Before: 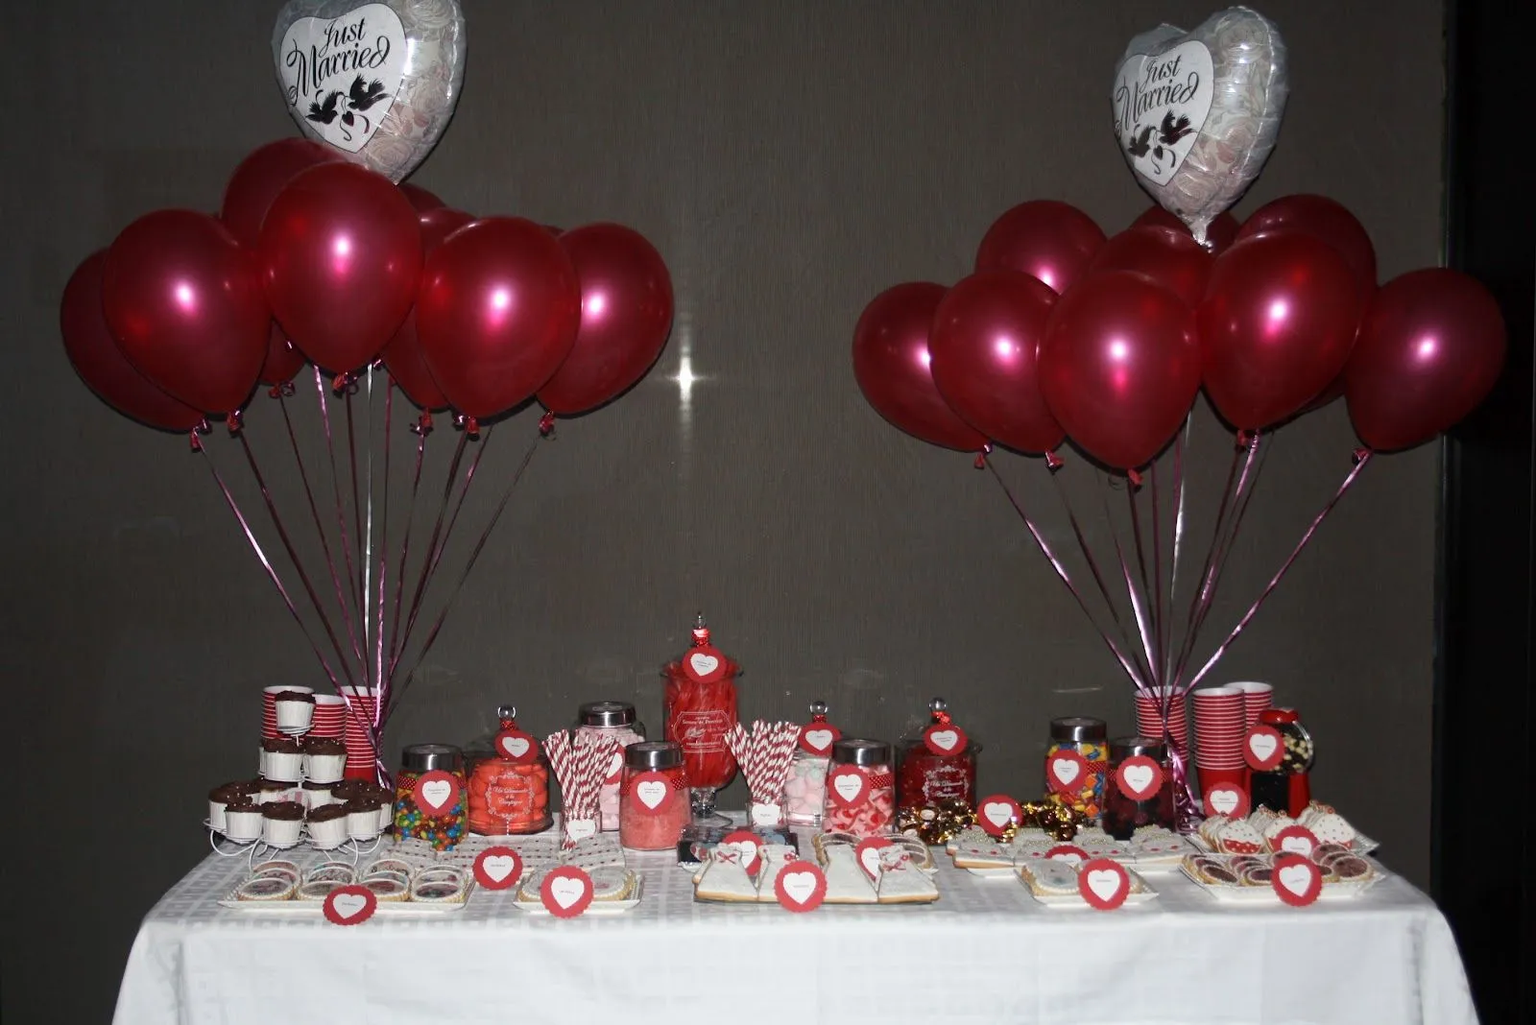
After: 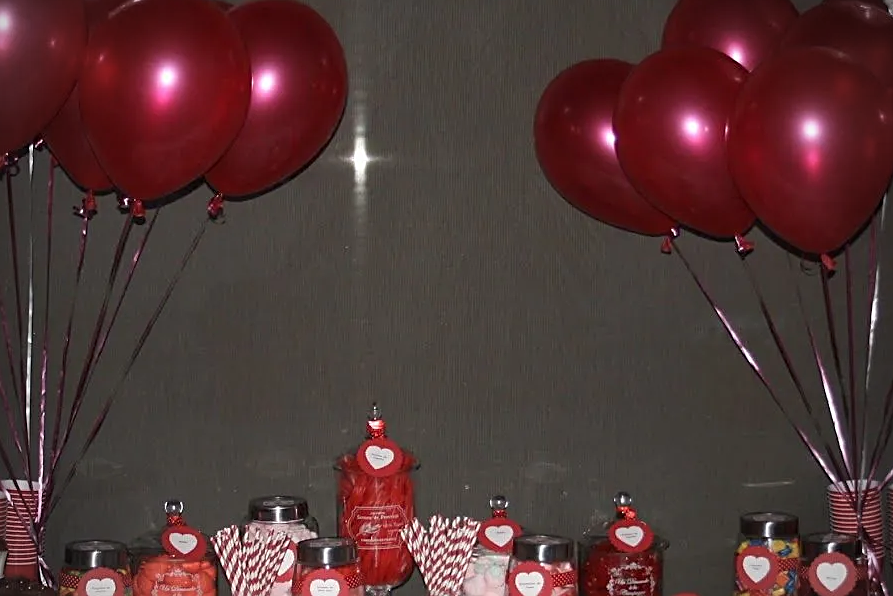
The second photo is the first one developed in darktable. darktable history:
crop and rotate: left 22.13%, top 22.054%, right 22.026%, bottom 22.102%
vignetting: unbound false
sharpen: on, module defaults
